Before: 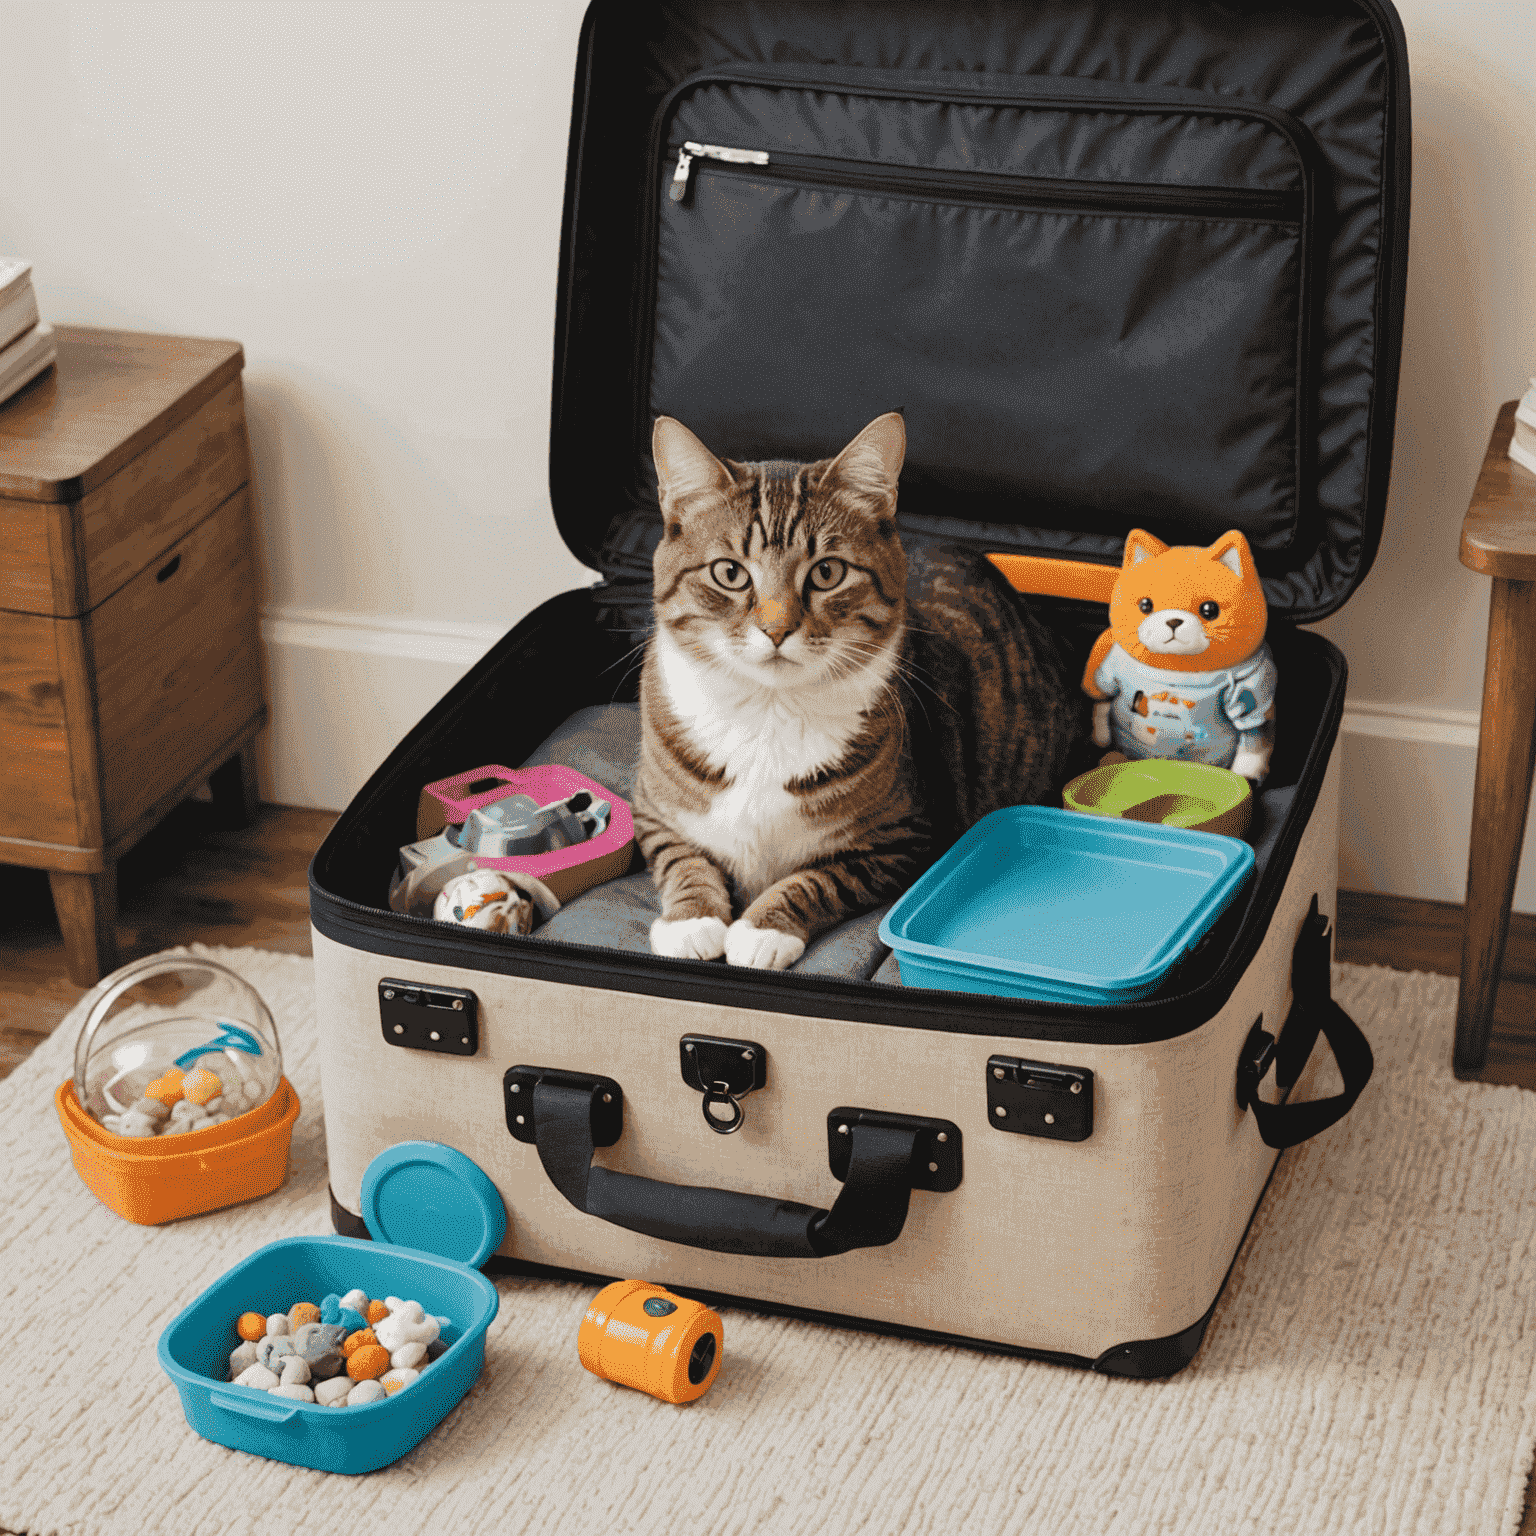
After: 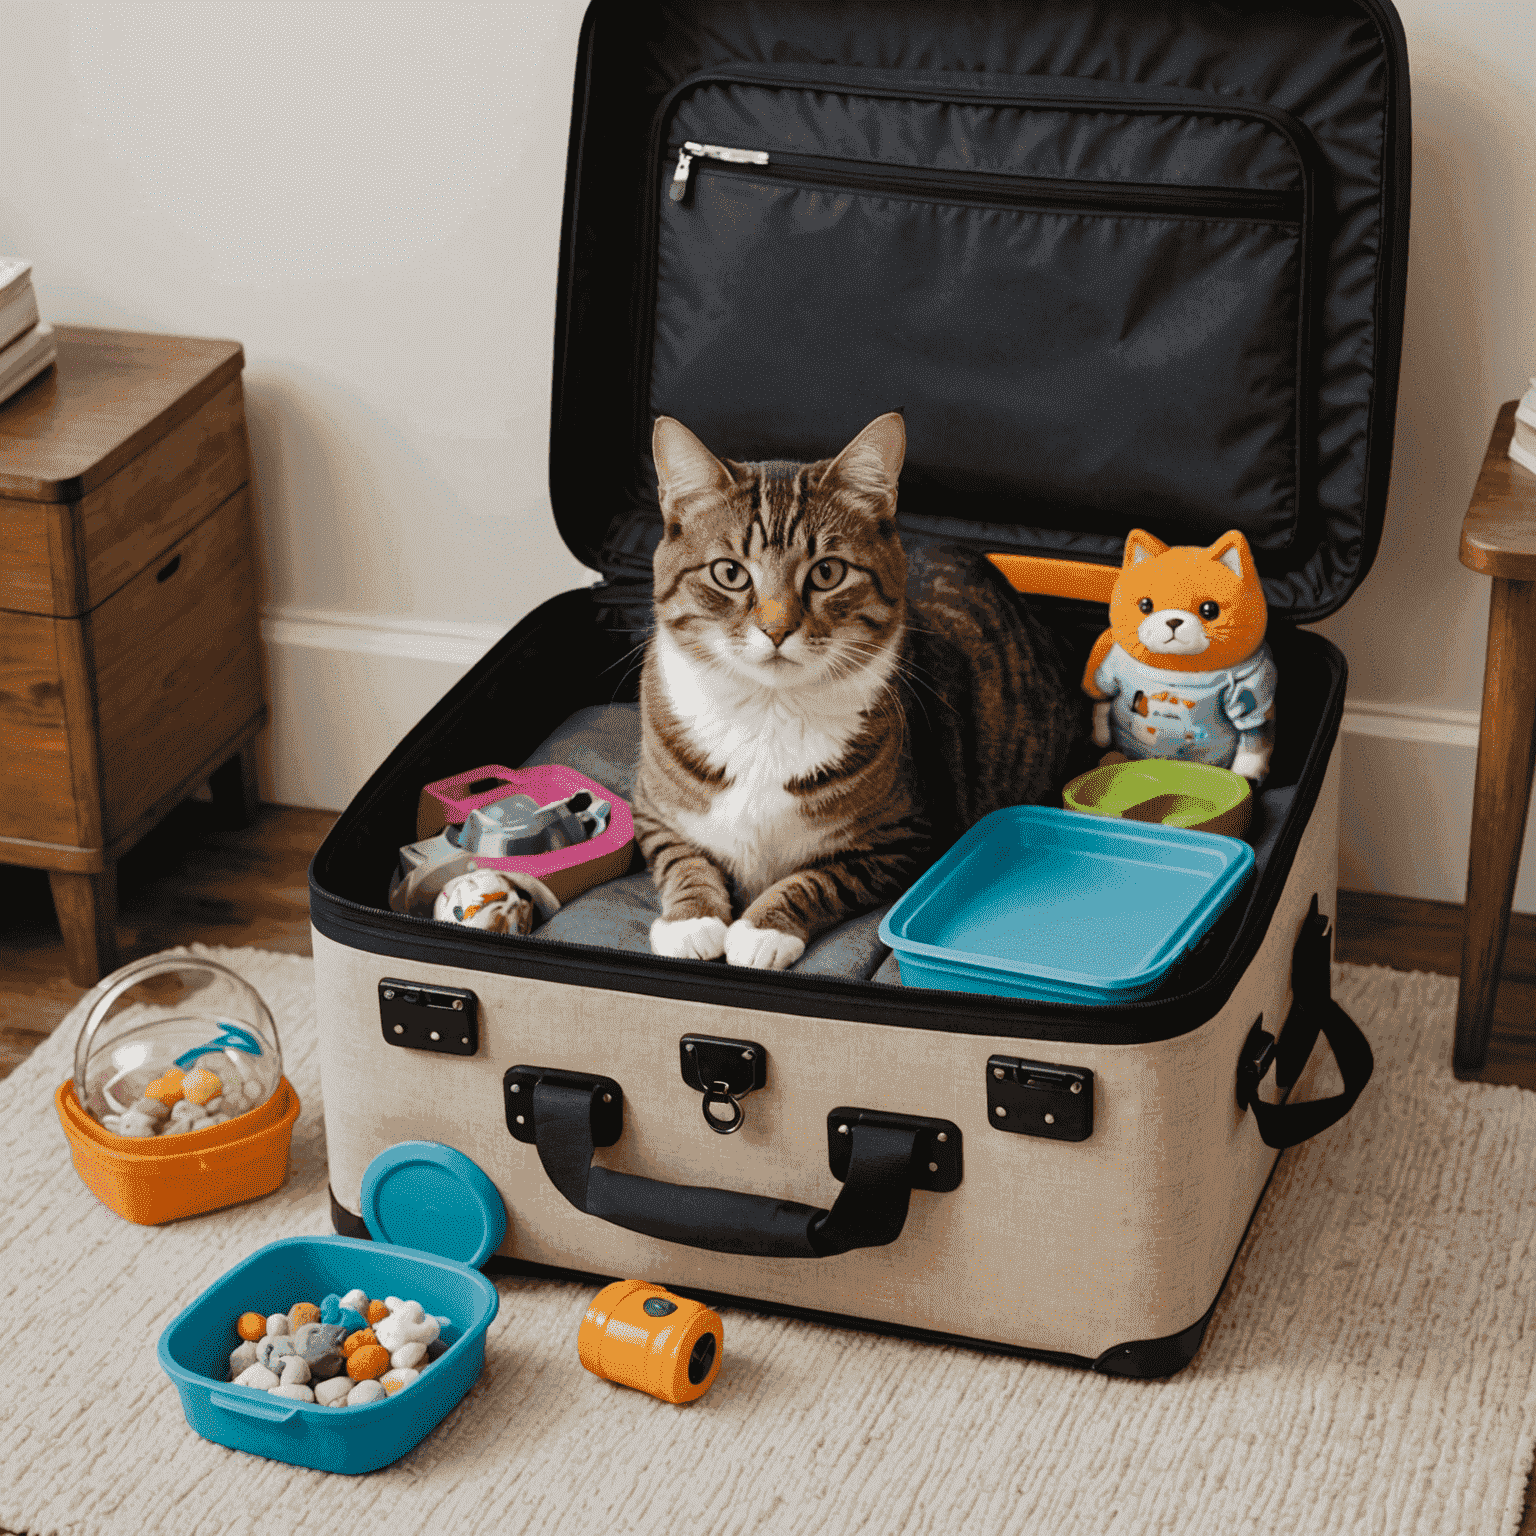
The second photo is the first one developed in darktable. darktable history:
contrast brightness saturation: brightness -0.09
